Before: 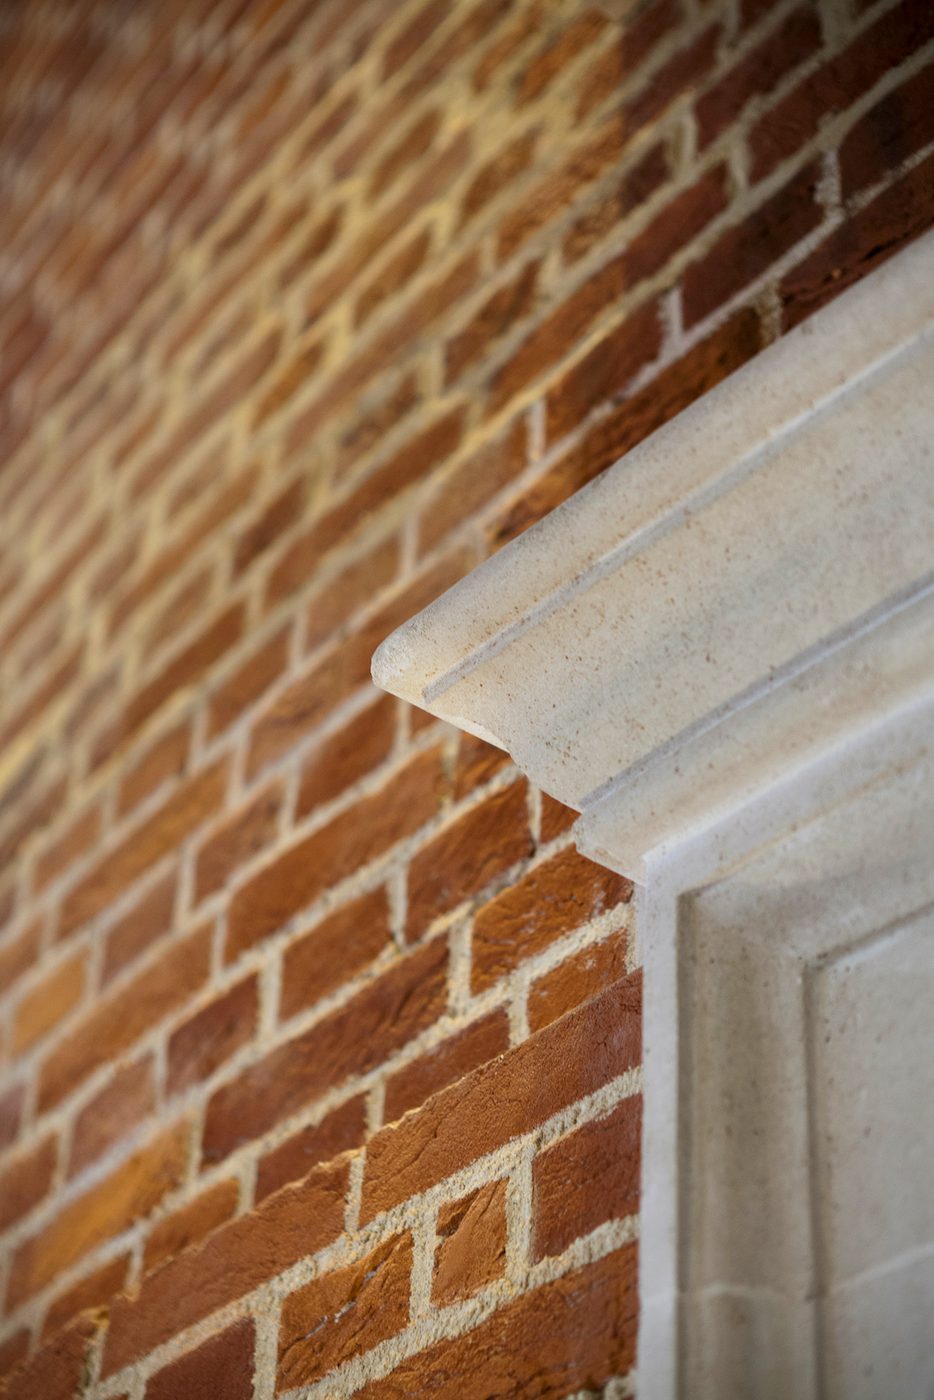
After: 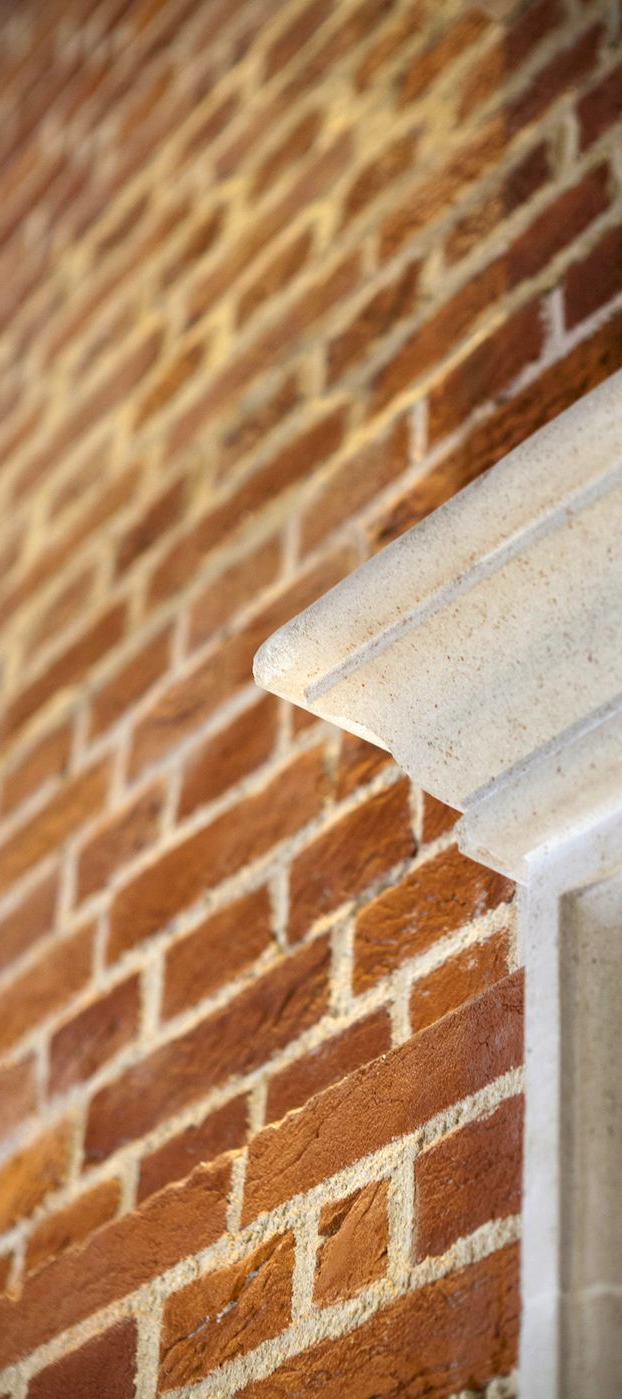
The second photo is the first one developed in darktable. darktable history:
crop and rotate: left 12.648%, right 20.685%
color zones: curves: ch0 [(0.25, 0.5) (0.423, 0.5) (0.443, 0.5) (0.521, 0.756) (0.568, 0.5) (0.576, 0.5) (0.75, 0.5)]; ch1 [(0.25, 0.5) (0.423, 0.5) (0.443, 0.5) (0.539, 0.873) (0.624, 0.565) (0.631, 0.5) (0.75, 0.5)]
exposure: exposure 0.485 EV, compensate highlight preservation false
